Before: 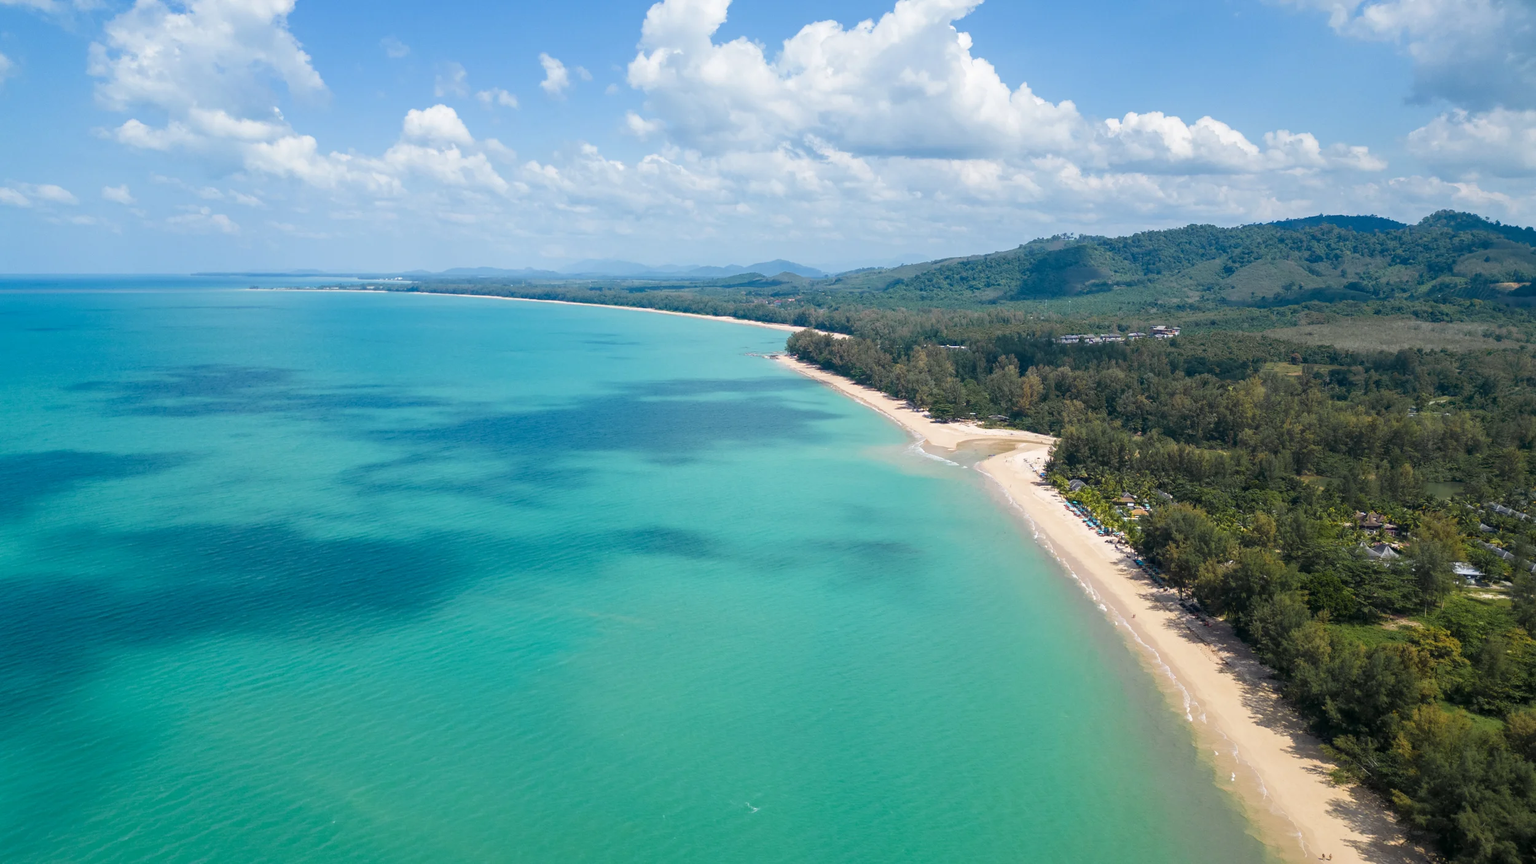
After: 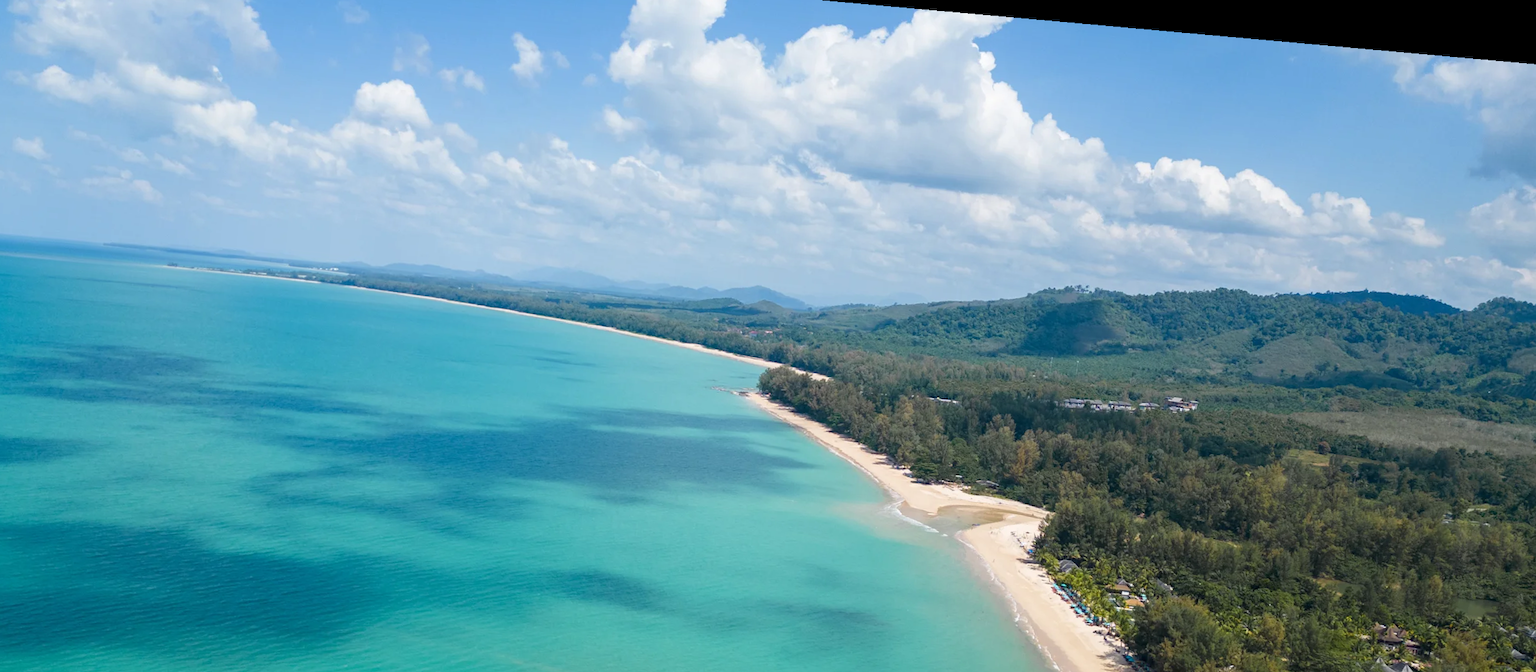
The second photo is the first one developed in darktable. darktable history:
crop and rotate: left 9.345%, top 7.22%, right 4.982%, bottom 32.331%
rotate and perspective: rotation 5.12°, automatic cropping off
